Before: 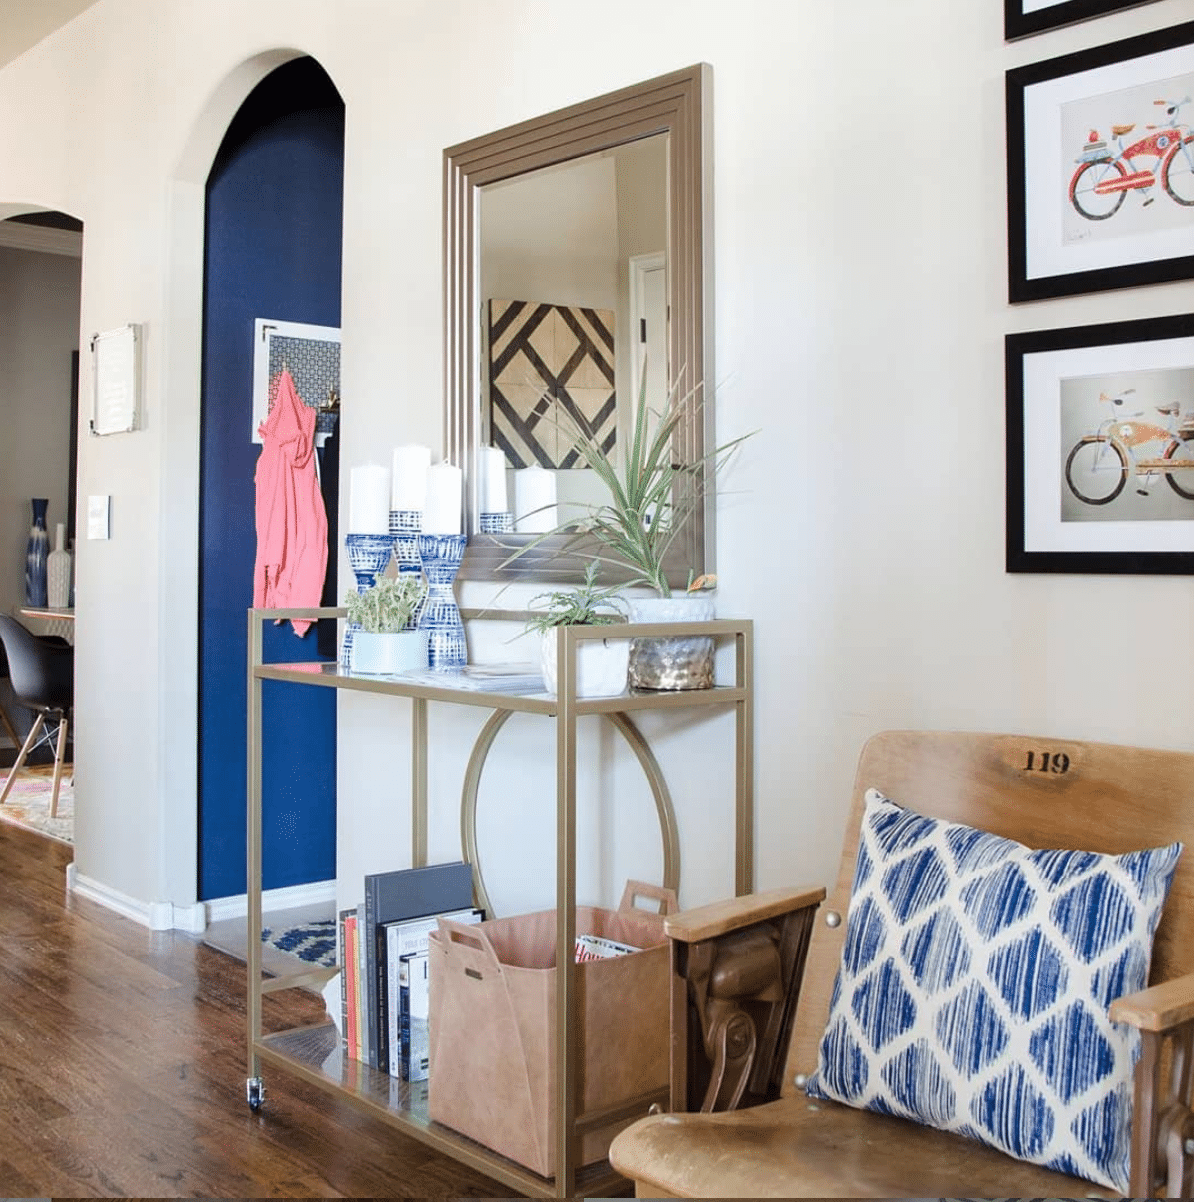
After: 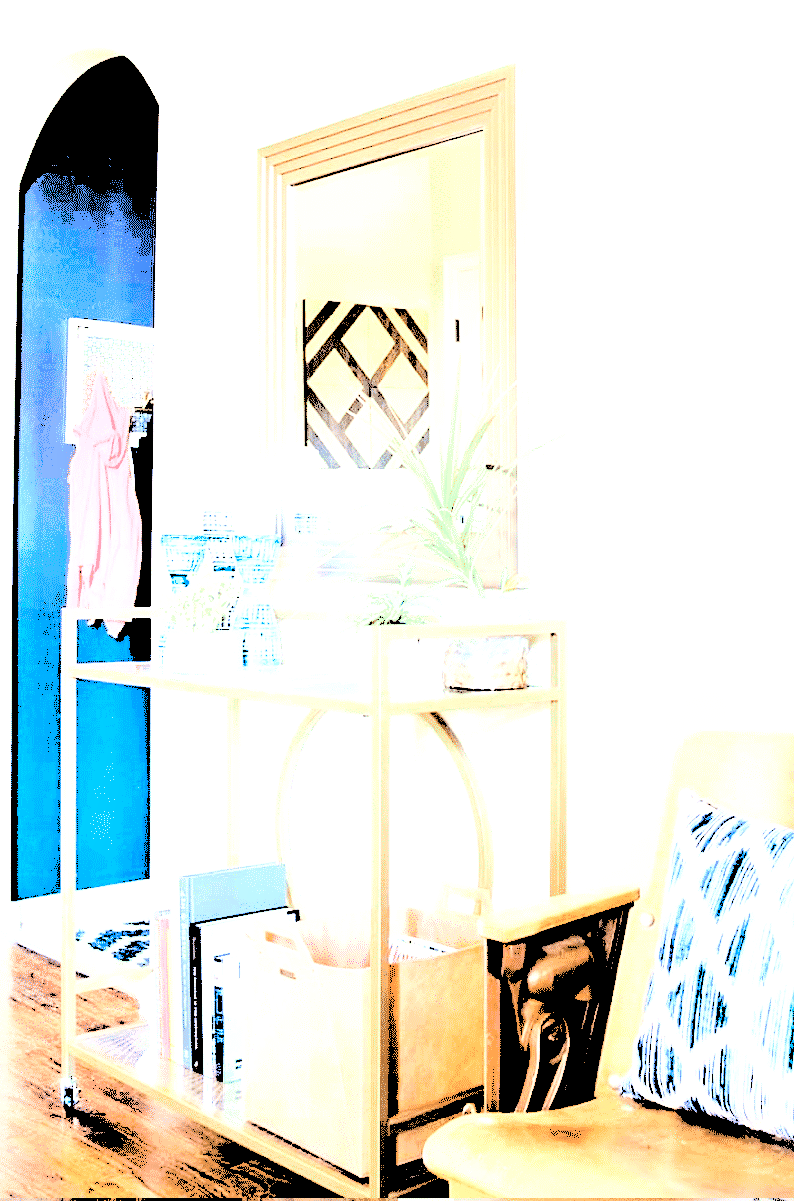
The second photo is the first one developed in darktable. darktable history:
levels: levels [0.246, 0.256, 0.506]
local contrast: mode bilateral grid, contrast 70, coarseness 75, detail 181%, midtone range 0.2
crop and rotate: left 15.633%, right 17.799%
